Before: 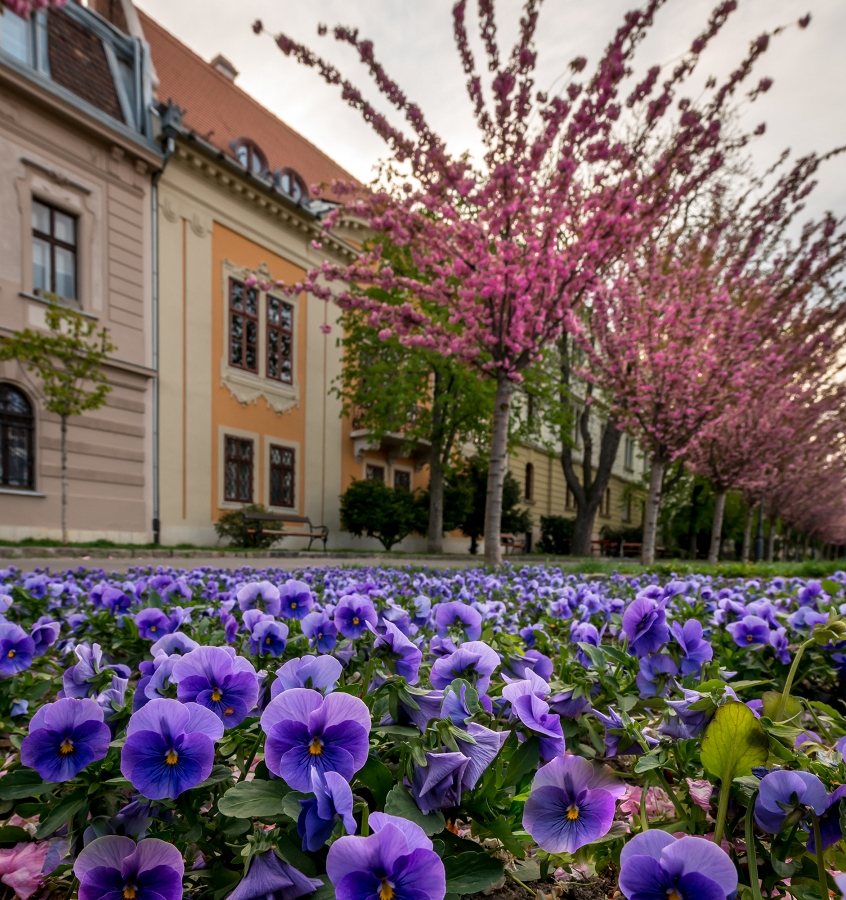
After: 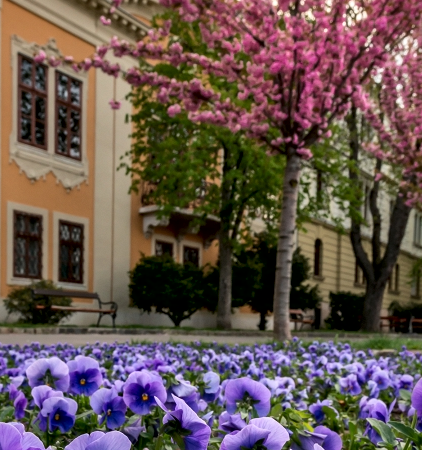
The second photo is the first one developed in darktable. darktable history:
crop: left 25%, top 25%, right 25%, bottom 25%
local contrast: mode bilateral grid, contrast 25, coarseness 60, detail 151%, midtone range 0.2
